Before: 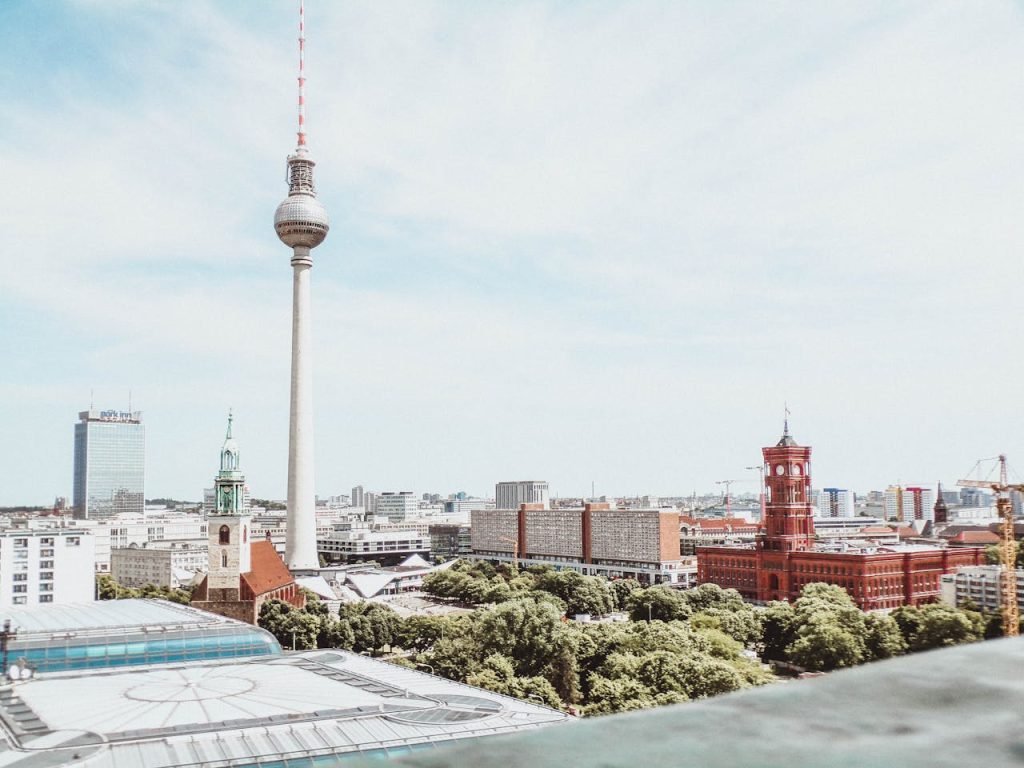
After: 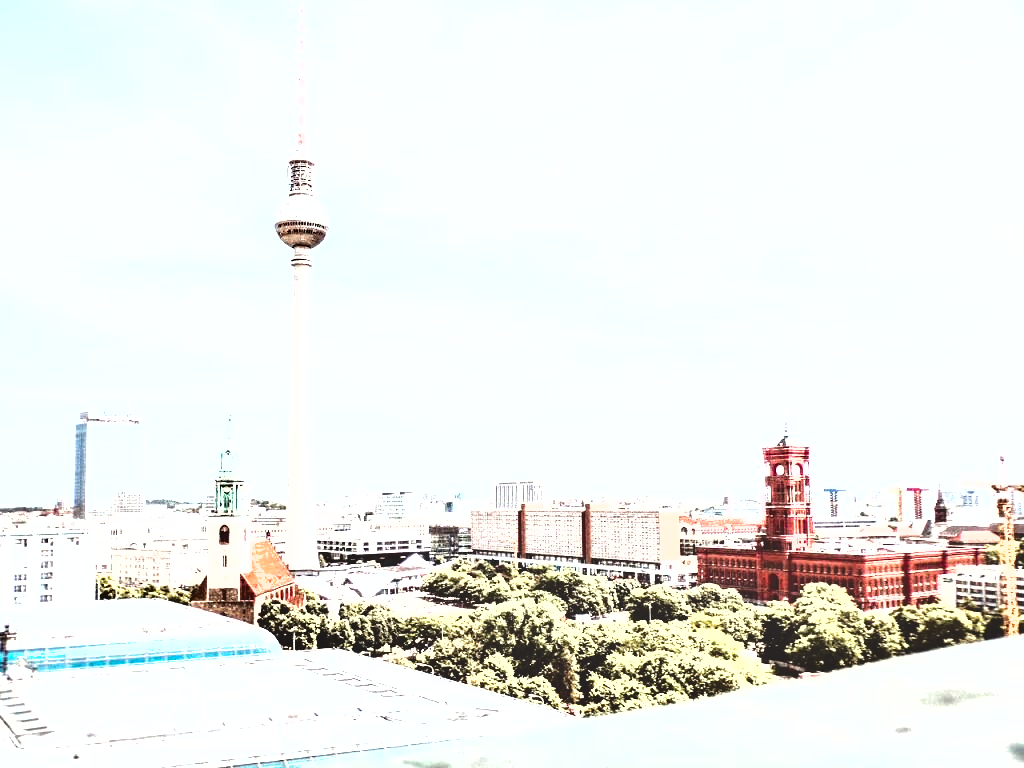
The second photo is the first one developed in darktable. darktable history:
tone equalizer: -8 EV -0.417 EV, -7 EV -0.389 EV, -6 EV -0.333 EV, -5 EV -0.222 EV, -3 EV 0.222 EV, -2 EV 0.333 EV, -1 EV 0.389 EV, +0 EV 0.417 EV, edges refinement/feathering 500, mask exposure compensation -1.57 EV, preserve details no
exposure: black level correction -0.023, exposure 1.397 EV, compensate highlight preservation false
shadows and highlights: low approximation 0.01, soften with gaussian
